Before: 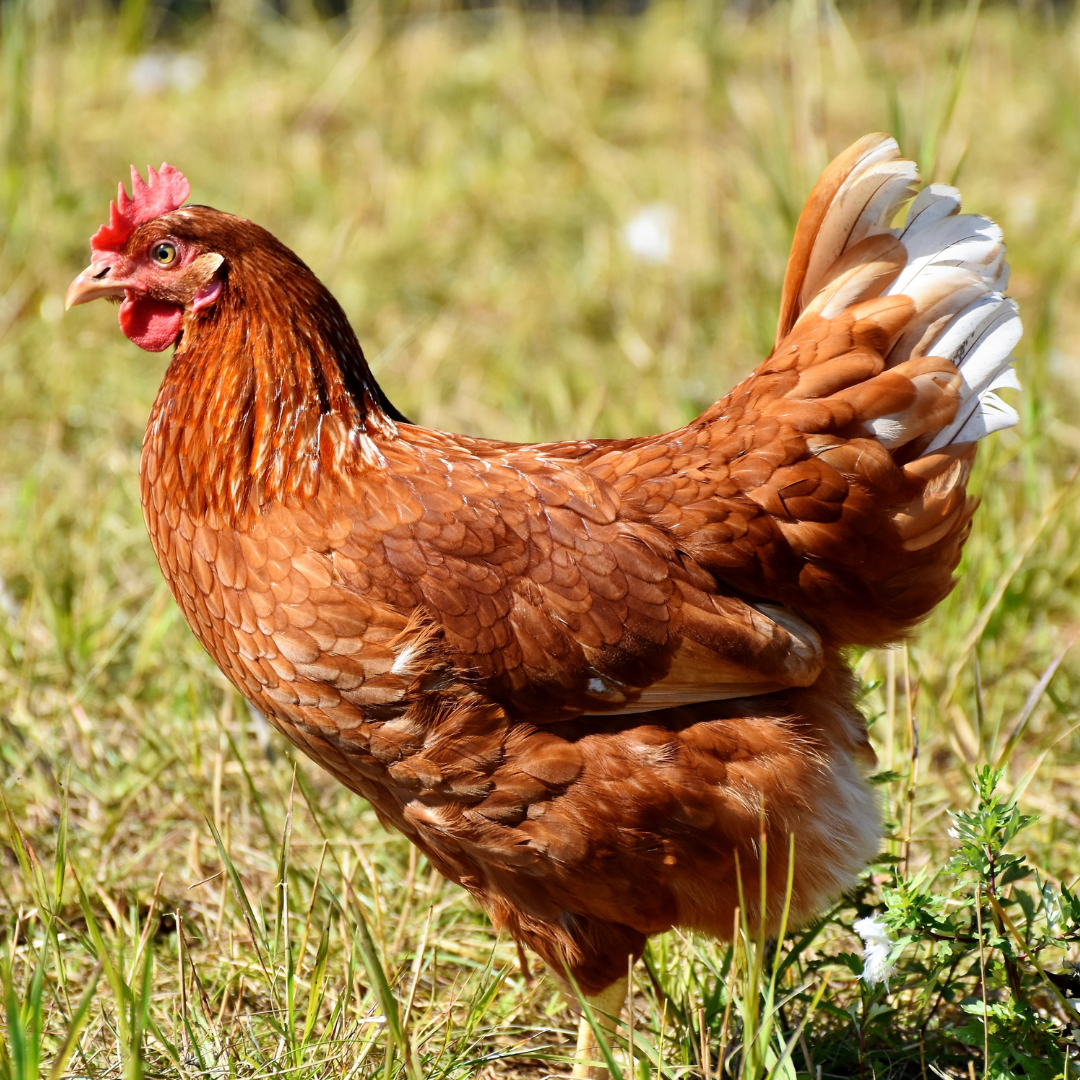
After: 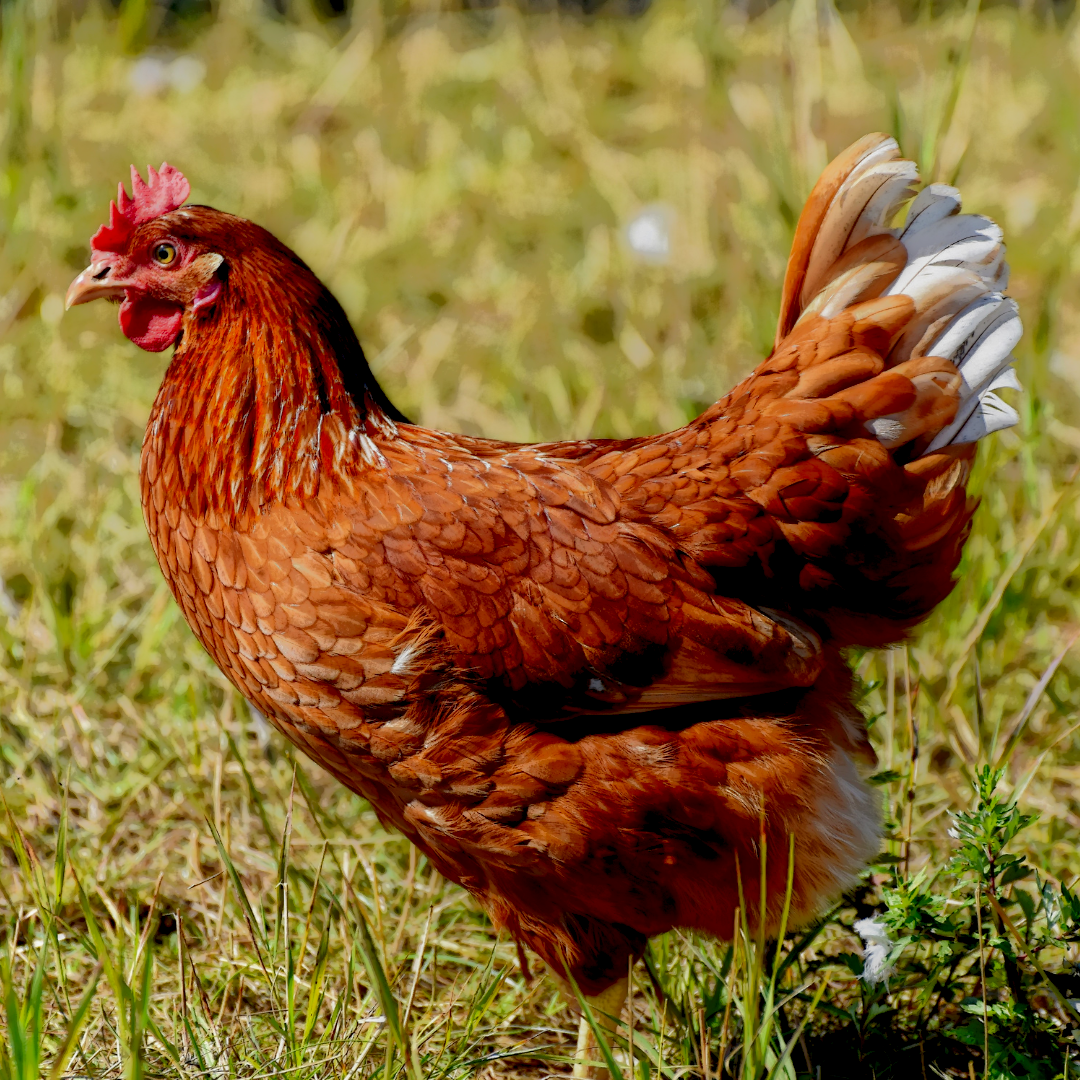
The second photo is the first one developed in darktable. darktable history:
tone equalizer: -7 EV 0.15 EV, -6 EV 0.6 EV, -5 EV 1.15 EV, -4 EV 1.33 EV, -3 EV 1.15 EV, -2 EV 0.6 EV, -1 EV 0.15 EV, mask exposure compensation -0.5 EV
local contrast: highlights 0%, shadows 198%, detail 164%, midtone range 0.001
